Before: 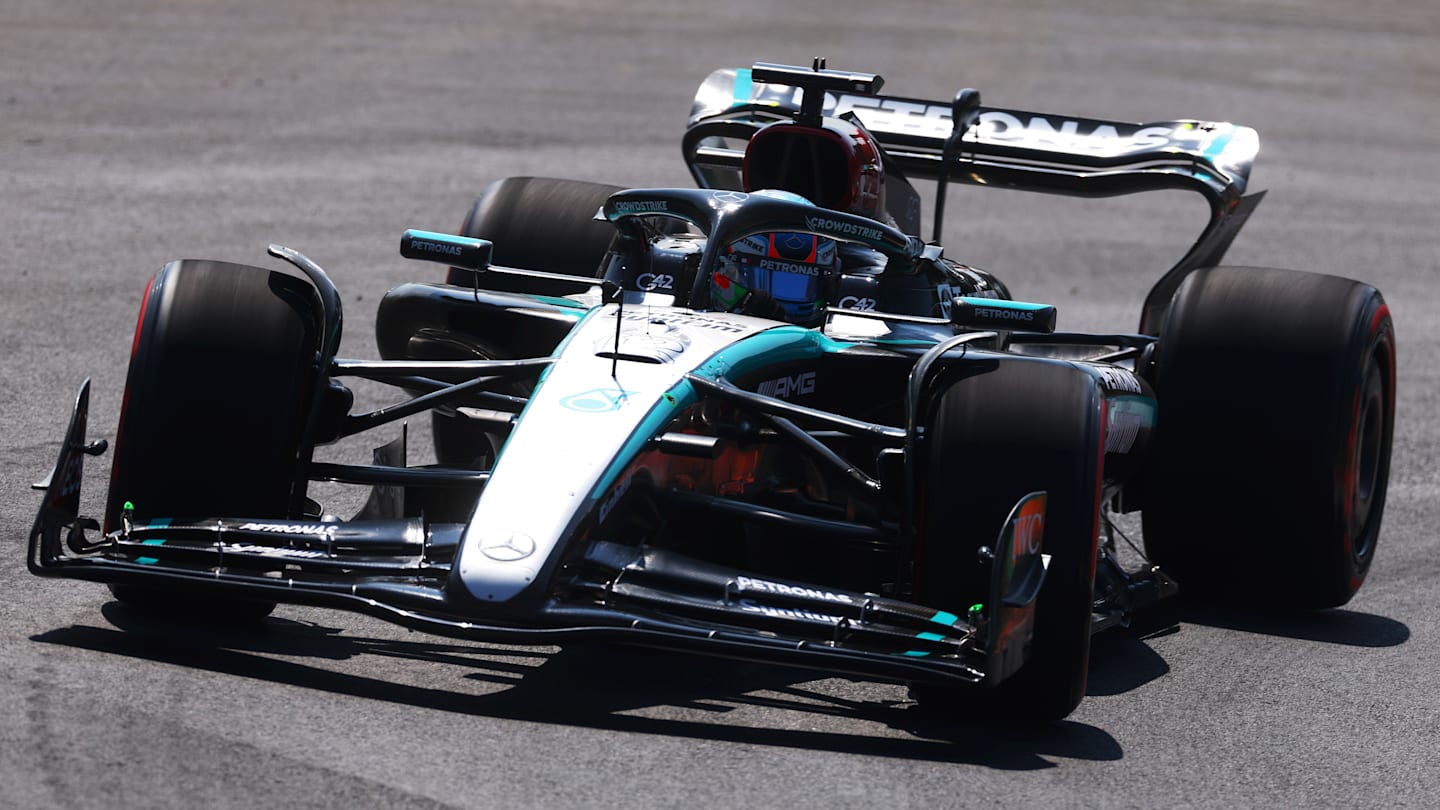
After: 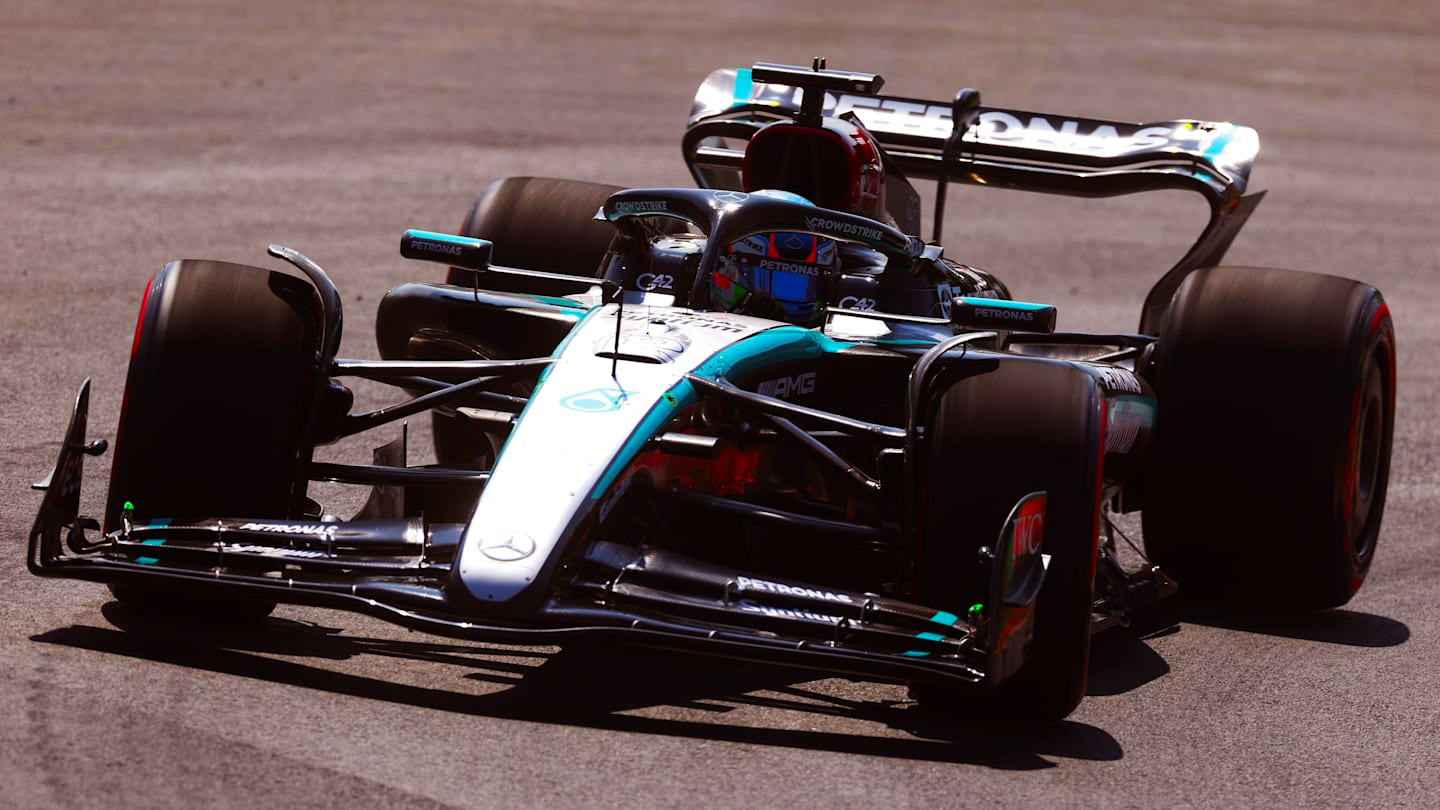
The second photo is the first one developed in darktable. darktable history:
color zones: curves: ch0 [(0, 0.613) (0.01, 0.613) (0.245, 0.448) (0.498, 0.529) (0.642, 0.665) (0.879, 0.777) (0.99, 0.613)]; ch1 [(0, 0) (0.143, 0) (0.286, 0) (0.429, 0) (0.571, 0) (0.714, 0) (0.857, 0)], mix -138.01%
rgb levels: mode RGB, independent channels, levels [[0, 0.5, 1], [0, 0.521, 1], [0, 0.536, 1]]
